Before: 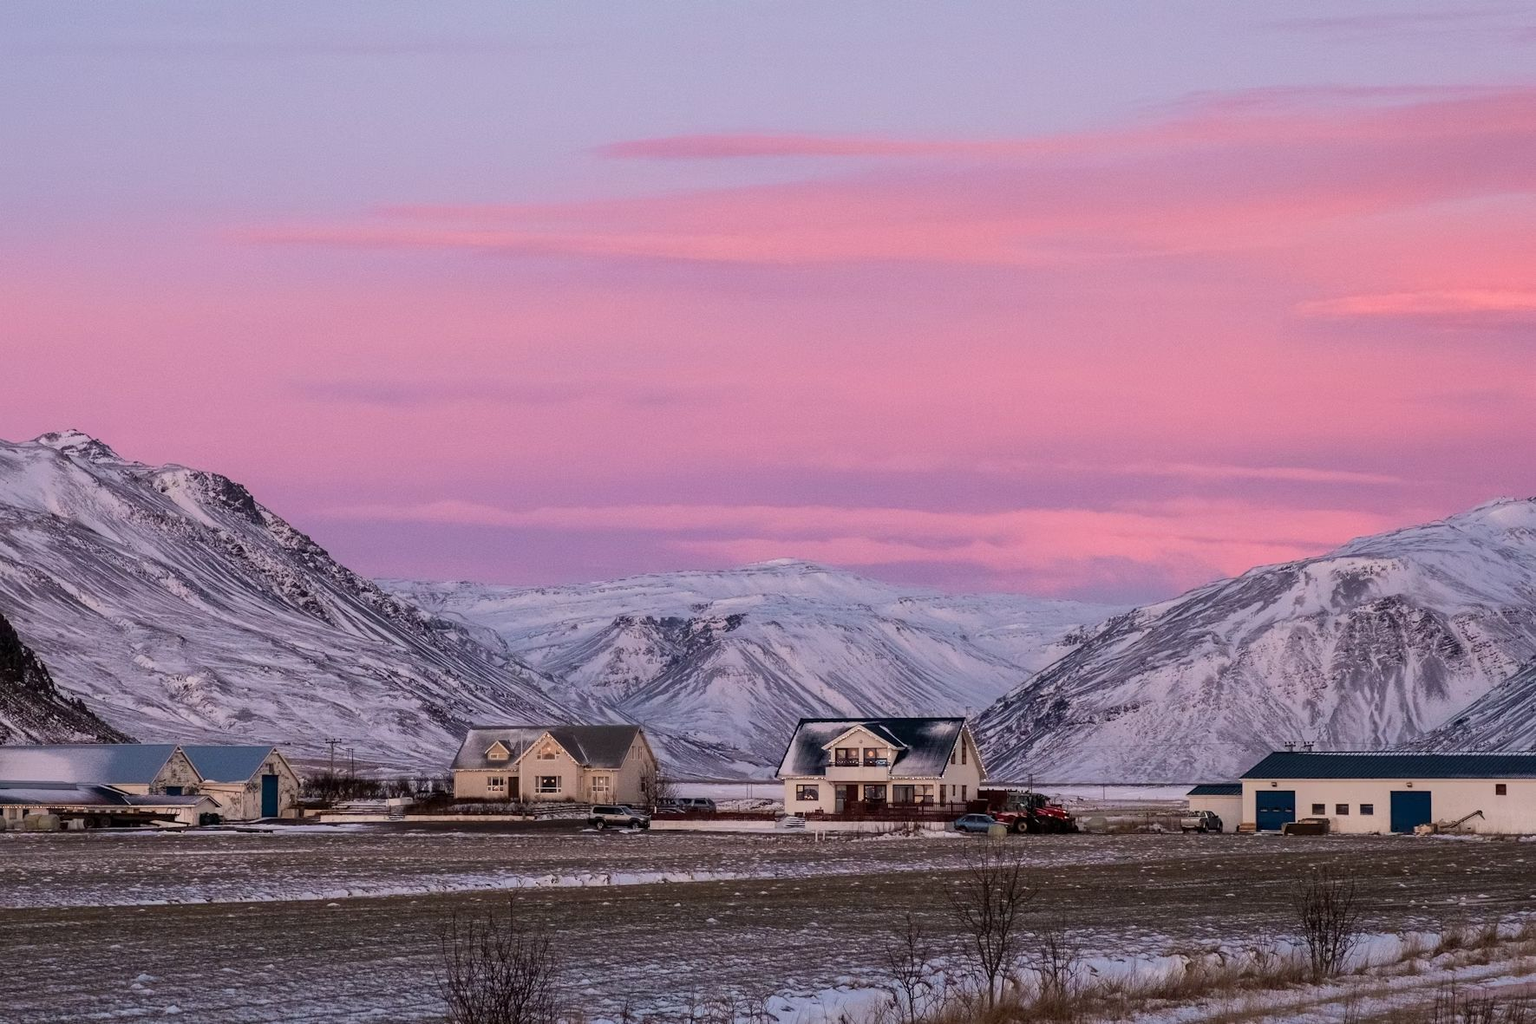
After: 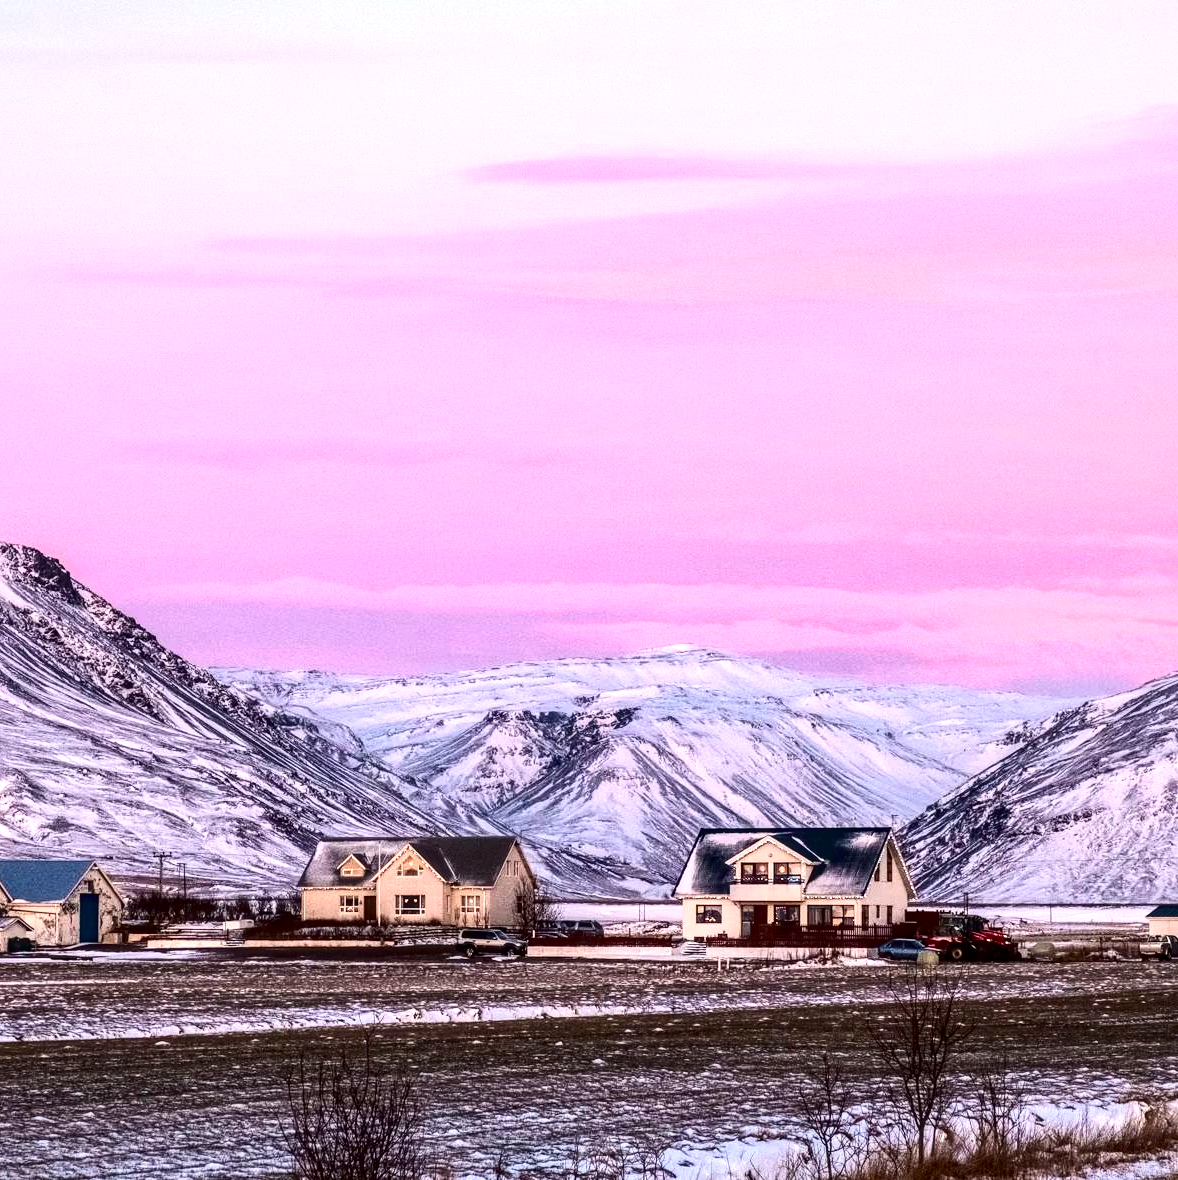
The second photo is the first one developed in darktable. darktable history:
contrast brightness saturation: contrast 0.238, brightness -0.236, saturation 0.15
exposure: black level correction 0, exposure 1.199 EV, compensate highlight preservation false
crop and rotate: left 12.598%, right 20.877%
local contrast: detail 130%
